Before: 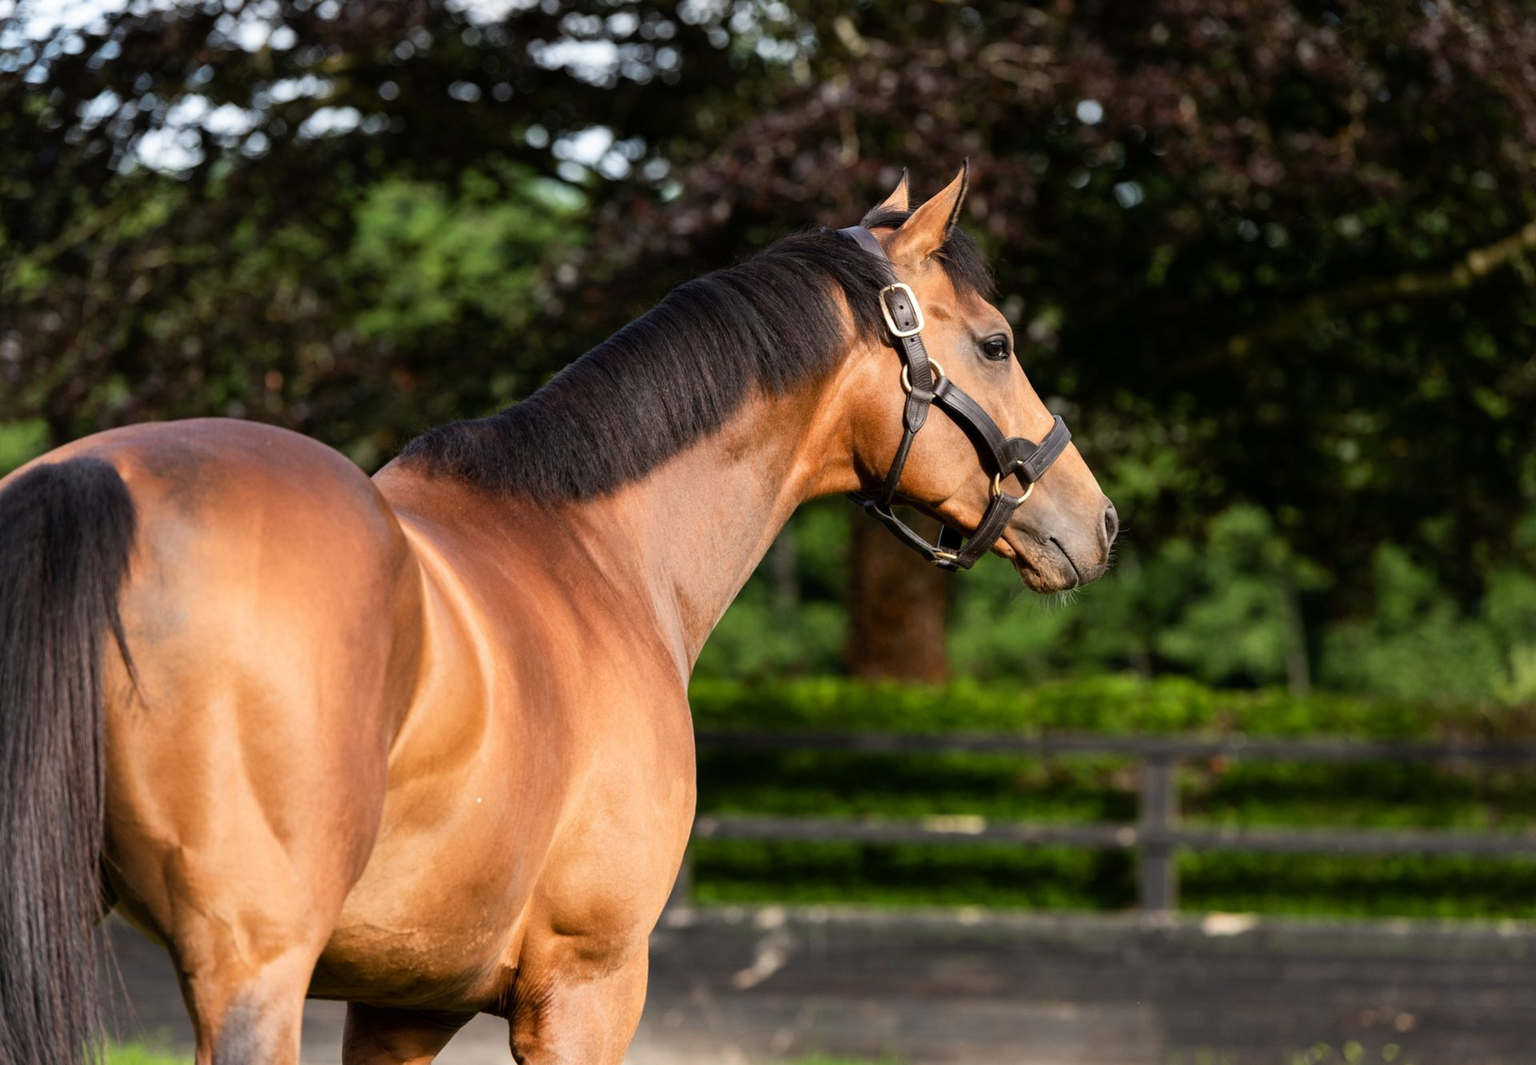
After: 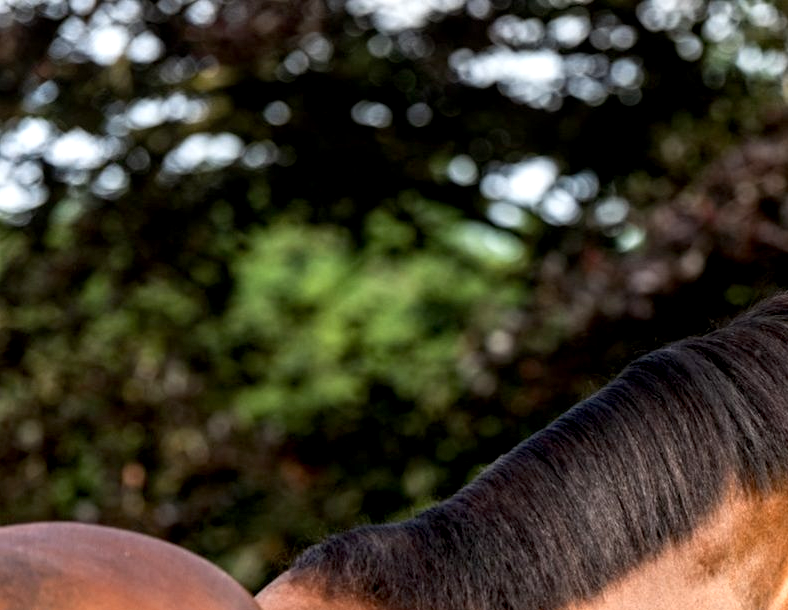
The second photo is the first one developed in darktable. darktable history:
crop and rotate: left 10.915%, top 0.069%, right 48.034%, bottom 54.081%
exposure: black level correction 0.003, exposure 0.388 EV, compensate highlight preservation false
local contrast: detail 130%
